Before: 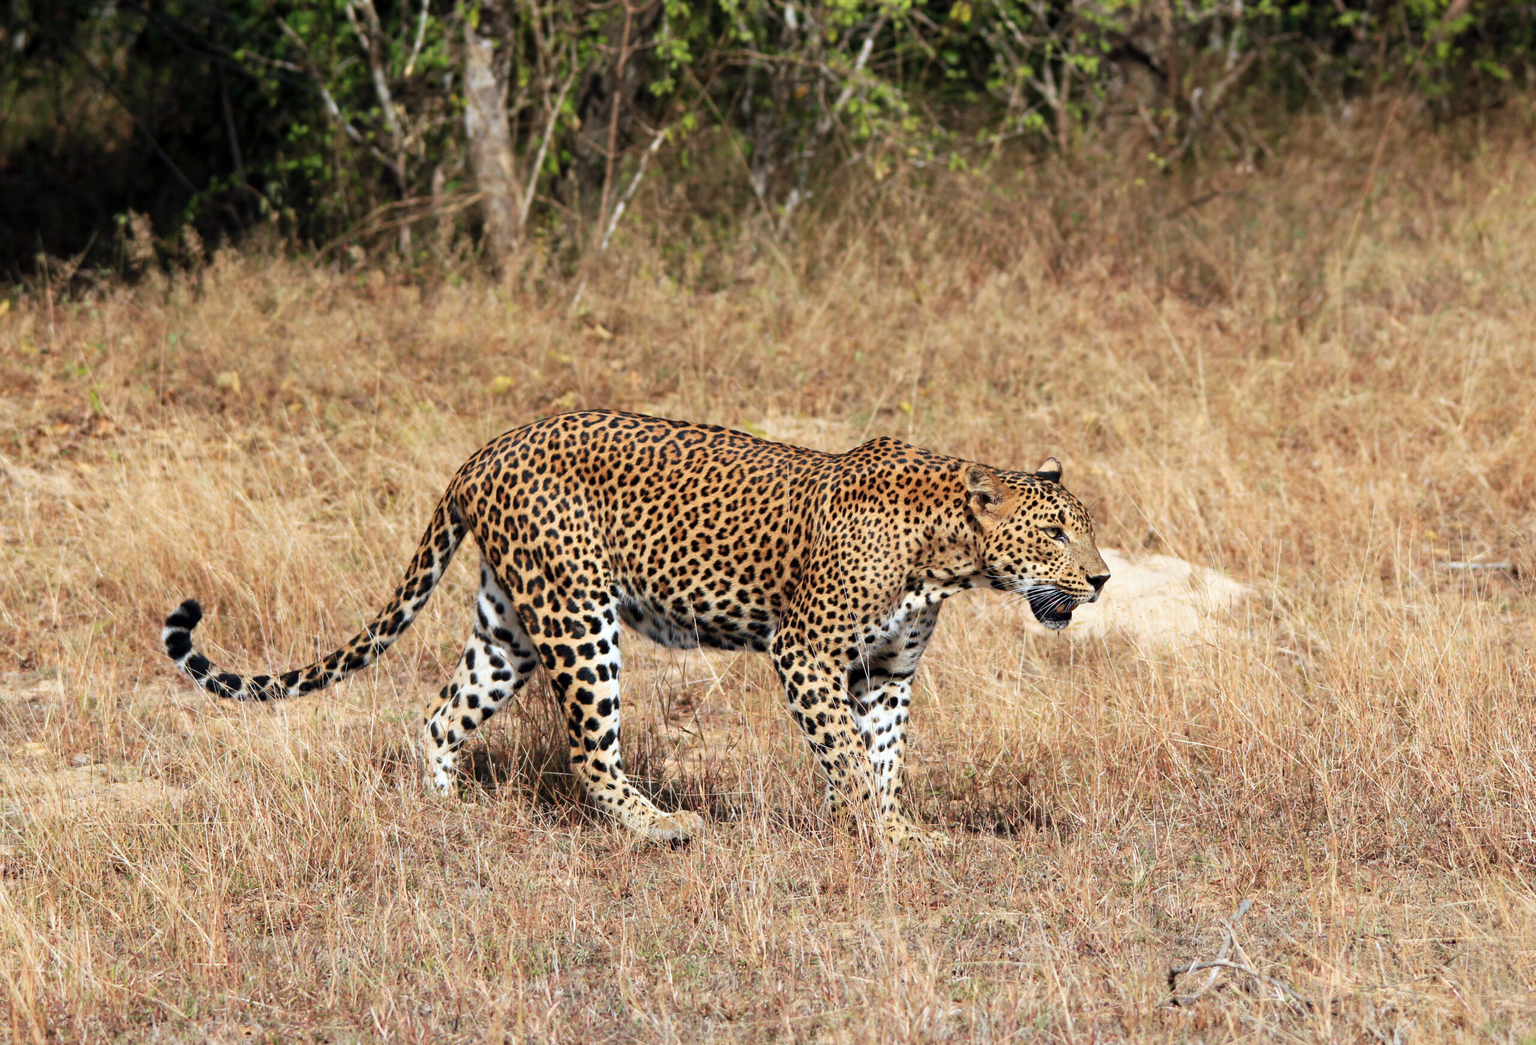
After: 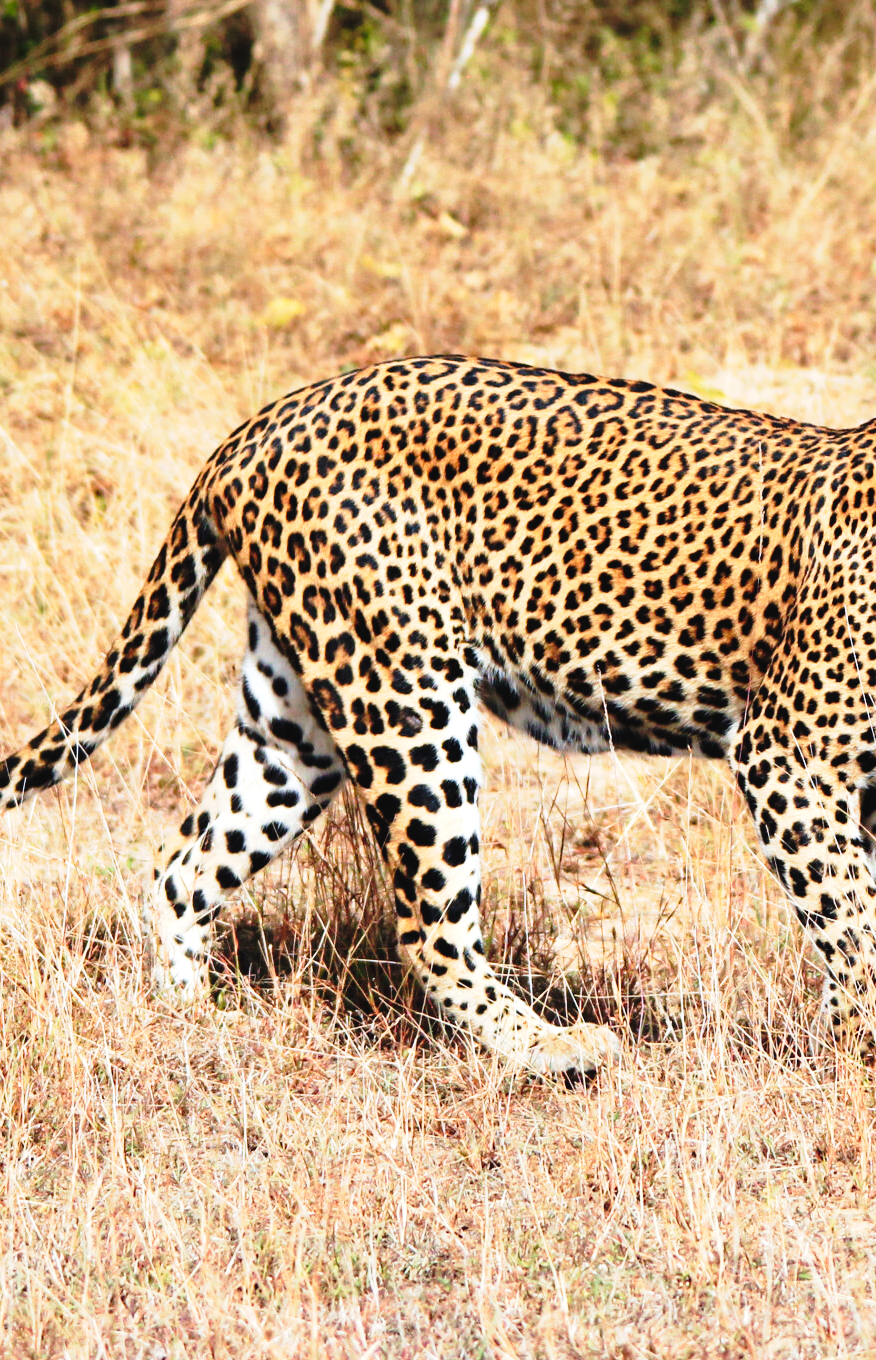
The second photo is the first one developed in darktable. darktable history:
tone curve: curves: ch0 [(0, 0.032) (0.078, 0.052) (0.236, 0.168) (0.43, 0.472) (0.508, 0.566) (0.66, 0.754) (0.79, 0.883) (0.994, 0.974)]; ch1 [(0, 0) (0.161, 0.092) (0.35, 0.33) (0.379, 0.401) (0.456, 0.456) (0.508, 0.501) (0.547, 0.531) (0.573, 0.563) (0.625, 0.602) (0.718, 0.734) (1, 1)]; ch2 [(0, 0) (0.369, 0.427) (0.44, 0.434) (0.502, 0.501) (0.54, 0.537) (0.586, 0.59) (0.621, 0.604) (1, 1)], preserve colors none
crop and rotate: left 21.609%, top 18.88%, right 44.139%, bottom 2.996%
exposure: black level correction 0, exposure 0.5 EV, compensate exposure bias true, compensate highlight preservation false
